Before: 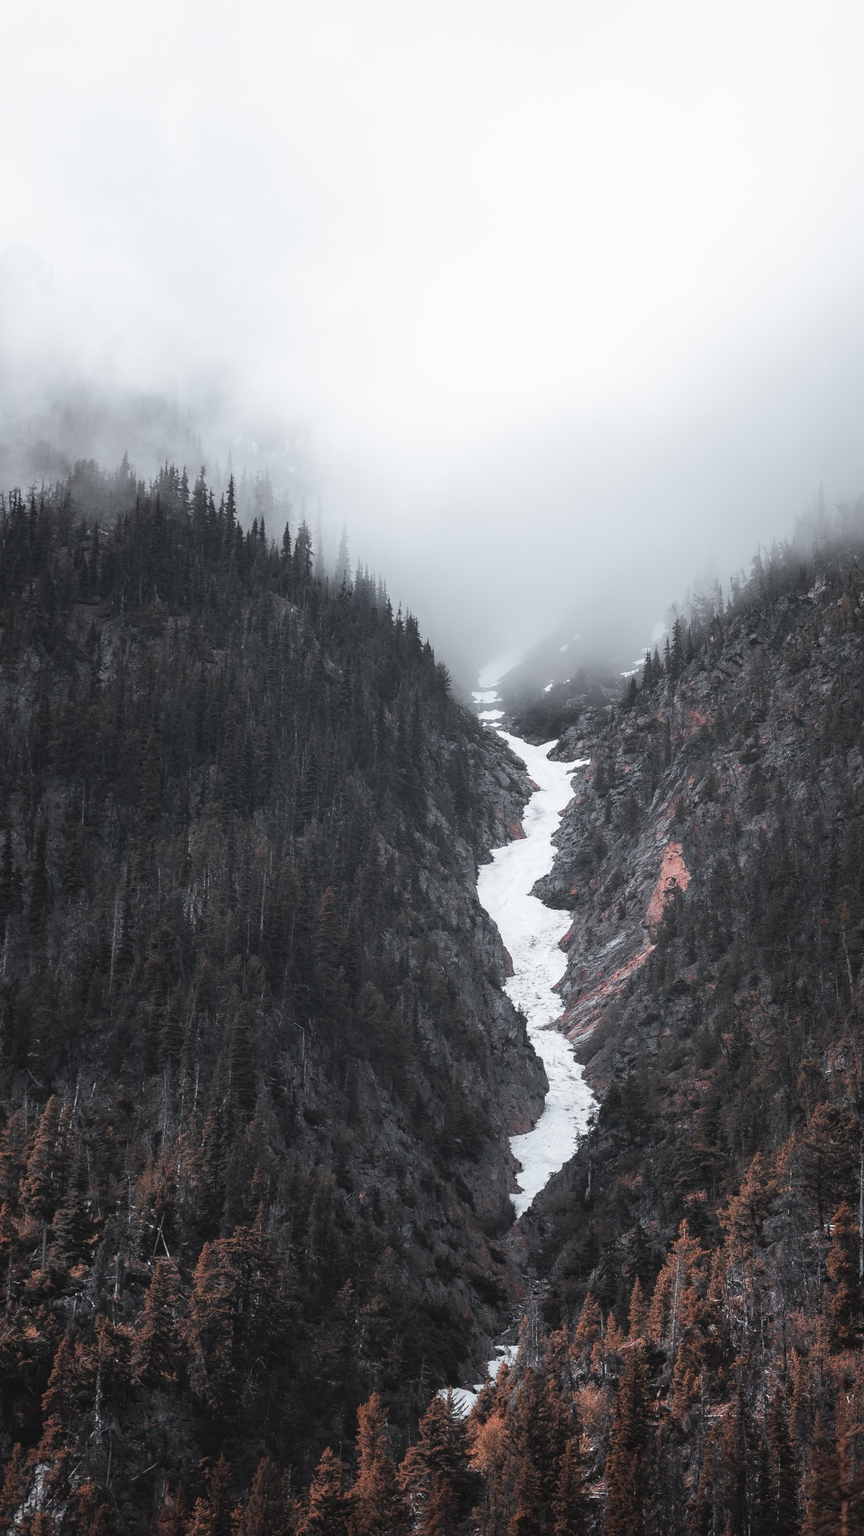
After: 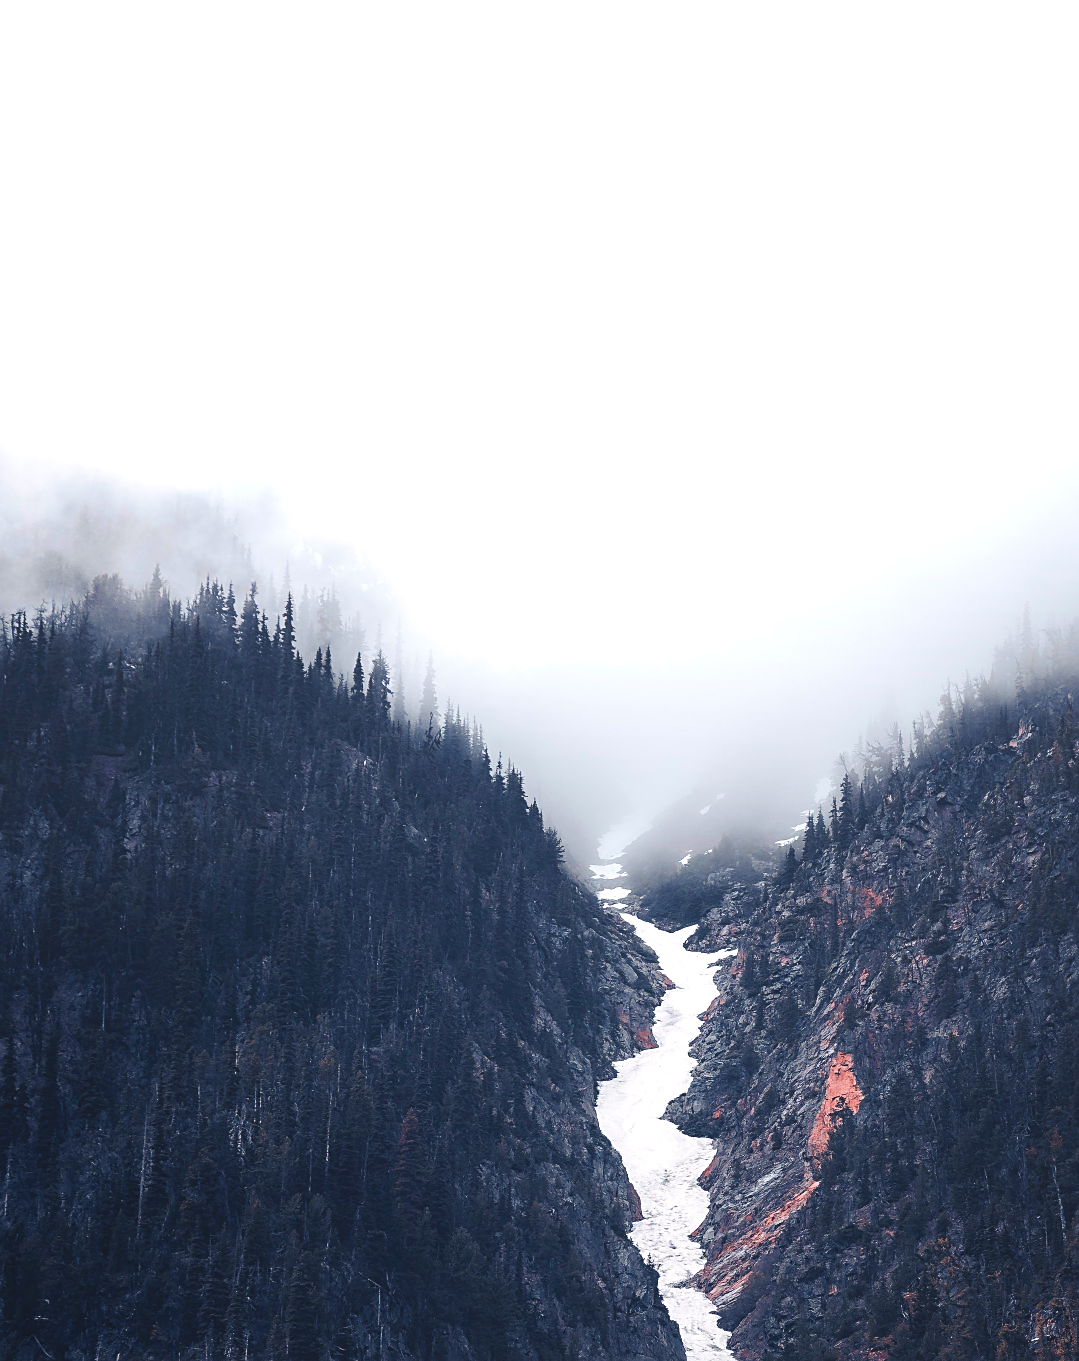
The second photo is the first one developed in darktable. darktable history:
sharpen: amount 0.493
tone equalizer: -8 EV -0.777 EV, -7 EV -0.724 EV, -6 EV -0.593 EV, -5 EV -0.401 EV, -3 EV 0.373 EV, -2 EV 0.6 EV, -1 EV 0.681 EV, +0 EV 0.769 EV, edges refinement/feathering 500, mask exposure compensation -1.57 EV, preserve details no
local contrast: detail 71%
crop: right 0.001%, bottom 29.111%
color balance rgb: shadows lift › luminance -40.801%, shadows lift › chroma 13.814%, shadows lift › hue 260.12°, highlights gain › luminance 6.984%, highlights gain › chroma 0.987%, highlights gain › hue 47.27°, perceptual saturation grading › global saturation 9.663%, global vibrance 50.533%
